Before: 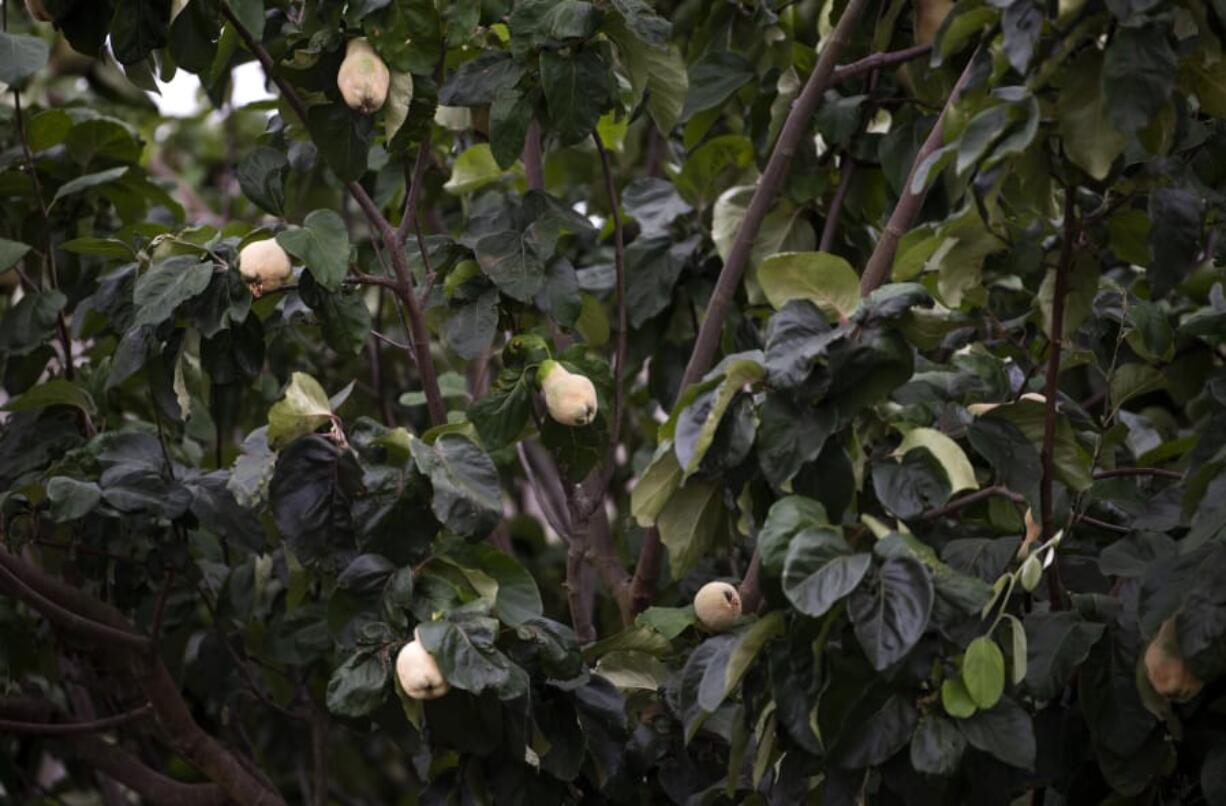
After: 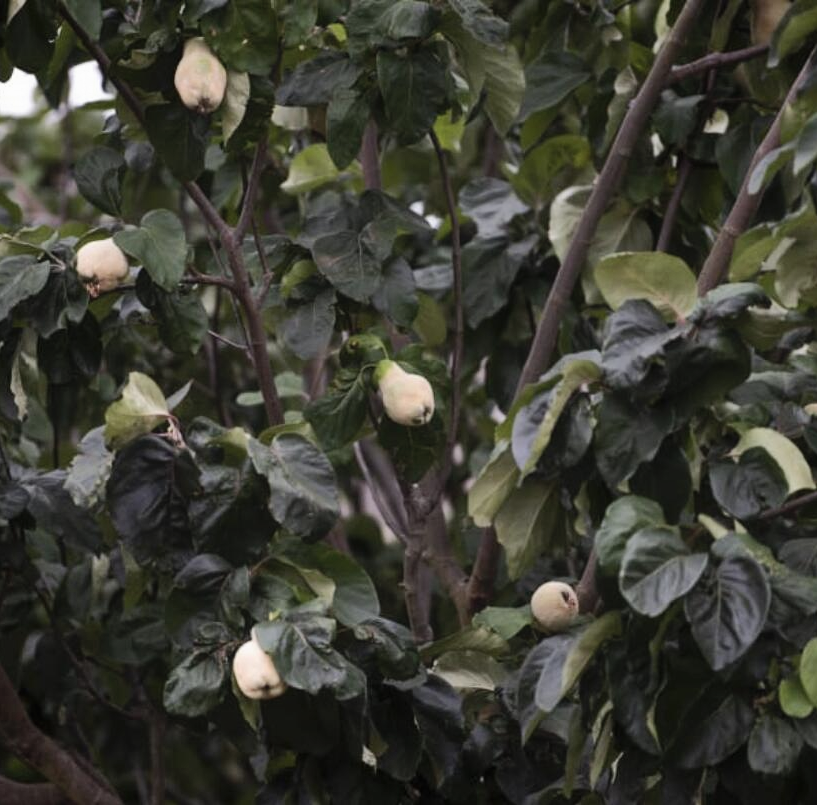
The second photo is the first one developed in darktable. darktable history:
contrast brightness saturation: contrast 0.062, brightness -0.014, saturation -0.247
contrast equalizer: y [[0.783, 0.666, 0.575, 0.77, 0.556, 0.501], [0.5 ×6], [0.5 ×6], [0, 0.02, 0.272, 0.399, 0.062, 0], [0 ×6]], mix -0.192
shadows and highlights: radius 117.94, shadows 41.5, highlights -62.15, soften with gaussian
crop and rotate: left 13.364%, right 19.959%
